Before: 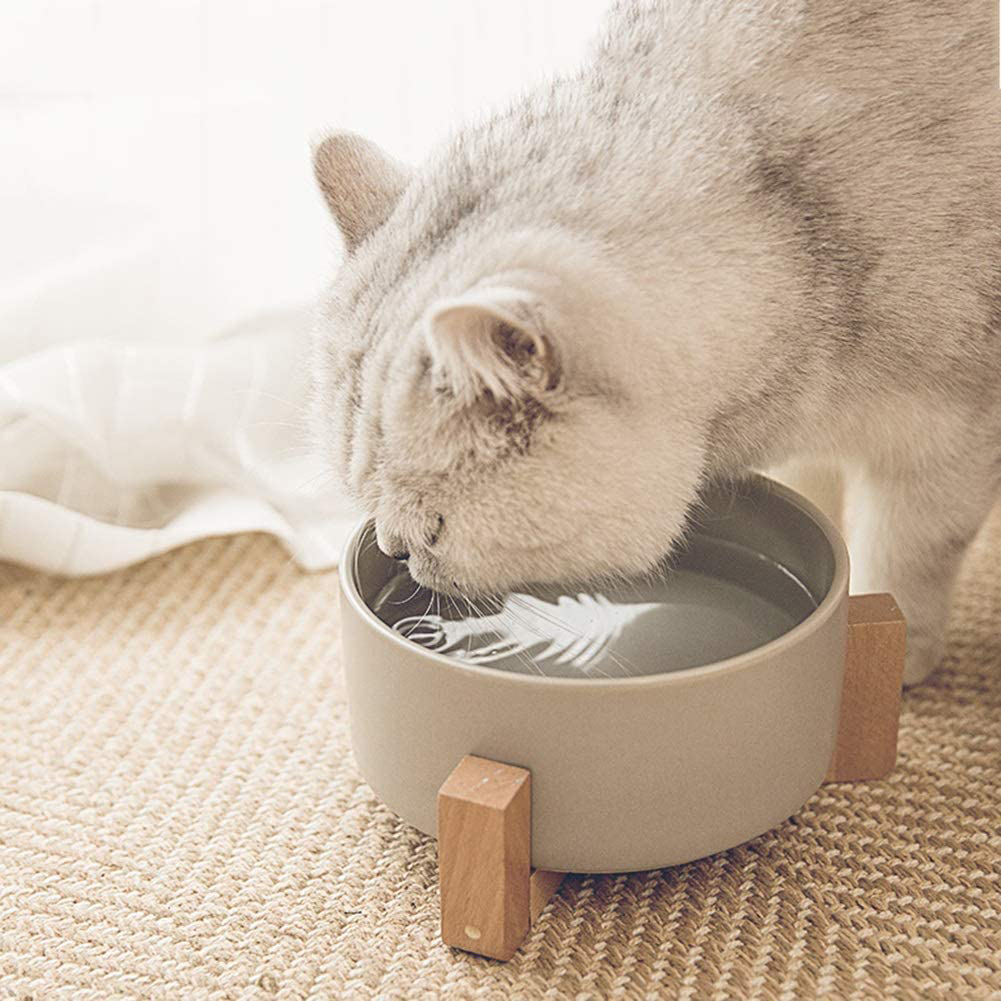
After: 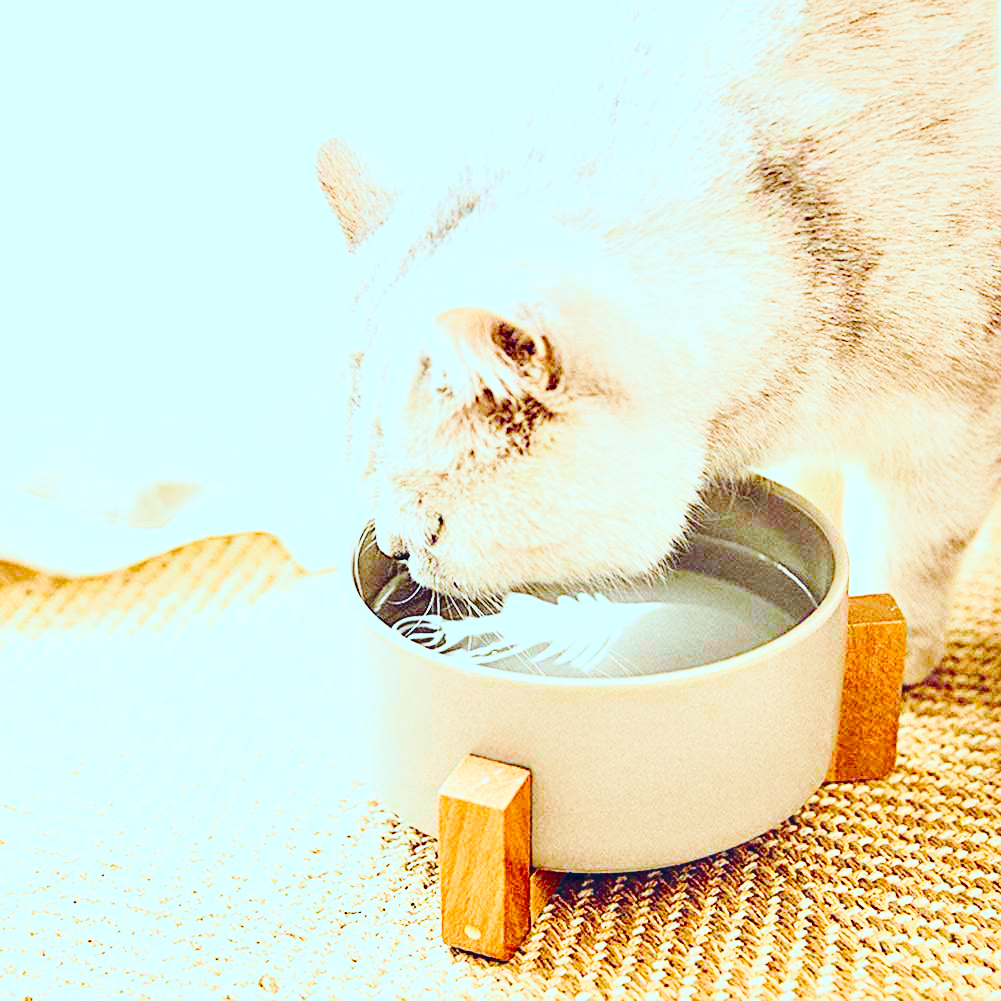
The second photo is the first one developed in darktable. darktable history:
color correction: highlights a* -11.92, highlights b* -15.24
exposure: compensate highlight preservation false
base curve: curves: ch0 [(0, 0) (0.028, 0.03) (0.121, 0.232) (0.46, 0.748) (0.859, 0.968) (1, 1)], preserve colors none
color balance rgb: perceptual saturation grading › global saturation 34.601%, perceptual saturation grading › highlights -24.871%, perceptual saturation grading › shadows 25.919%, saturation formula JzAzBz (2021)
local contrast: mode bilateral grid, contrast 20, coarseness 50, detail 120%, midtone range 0.2
shadows and highlights: shadows 33.1, highlights -47.84, compress 49.55%, soften with gaussian
tone equalizer: on, module defaults
tone curve: curves: ch0 [(0, 0) (0.003, 0.003) (0.011, 0.013) (0.025, 0.029) (0.044, 0.052) (0.069, 0.082) (0.1, 0.118) (0.136, 0.161) (0.177, 0.21) (0.224, 0.27) (0.277, 0.38) (0.335, 0.49) (0.399, 0.594) (0.468, 0.692) (0.543, 0.794) (0.623, 0.857) (0.709, 0.919) (0.801, 0.955) (0.898, 0.978) (1, 1)], color space Lab, linked channels, preserve colors none
